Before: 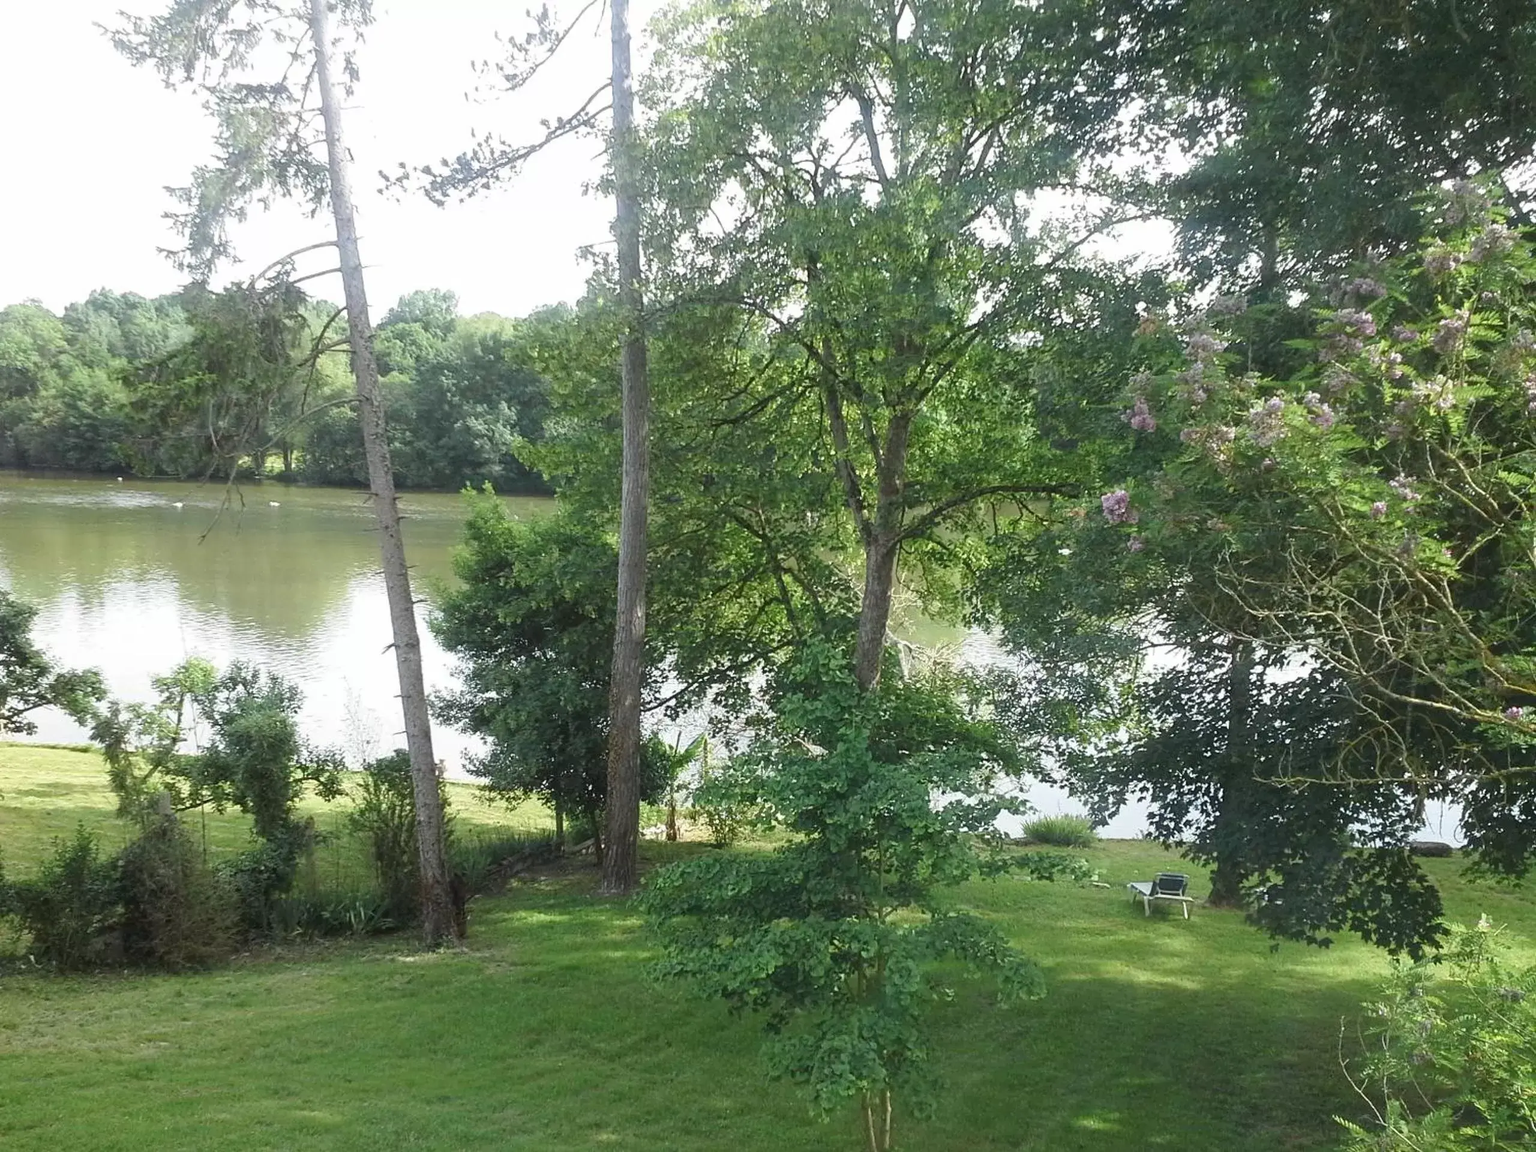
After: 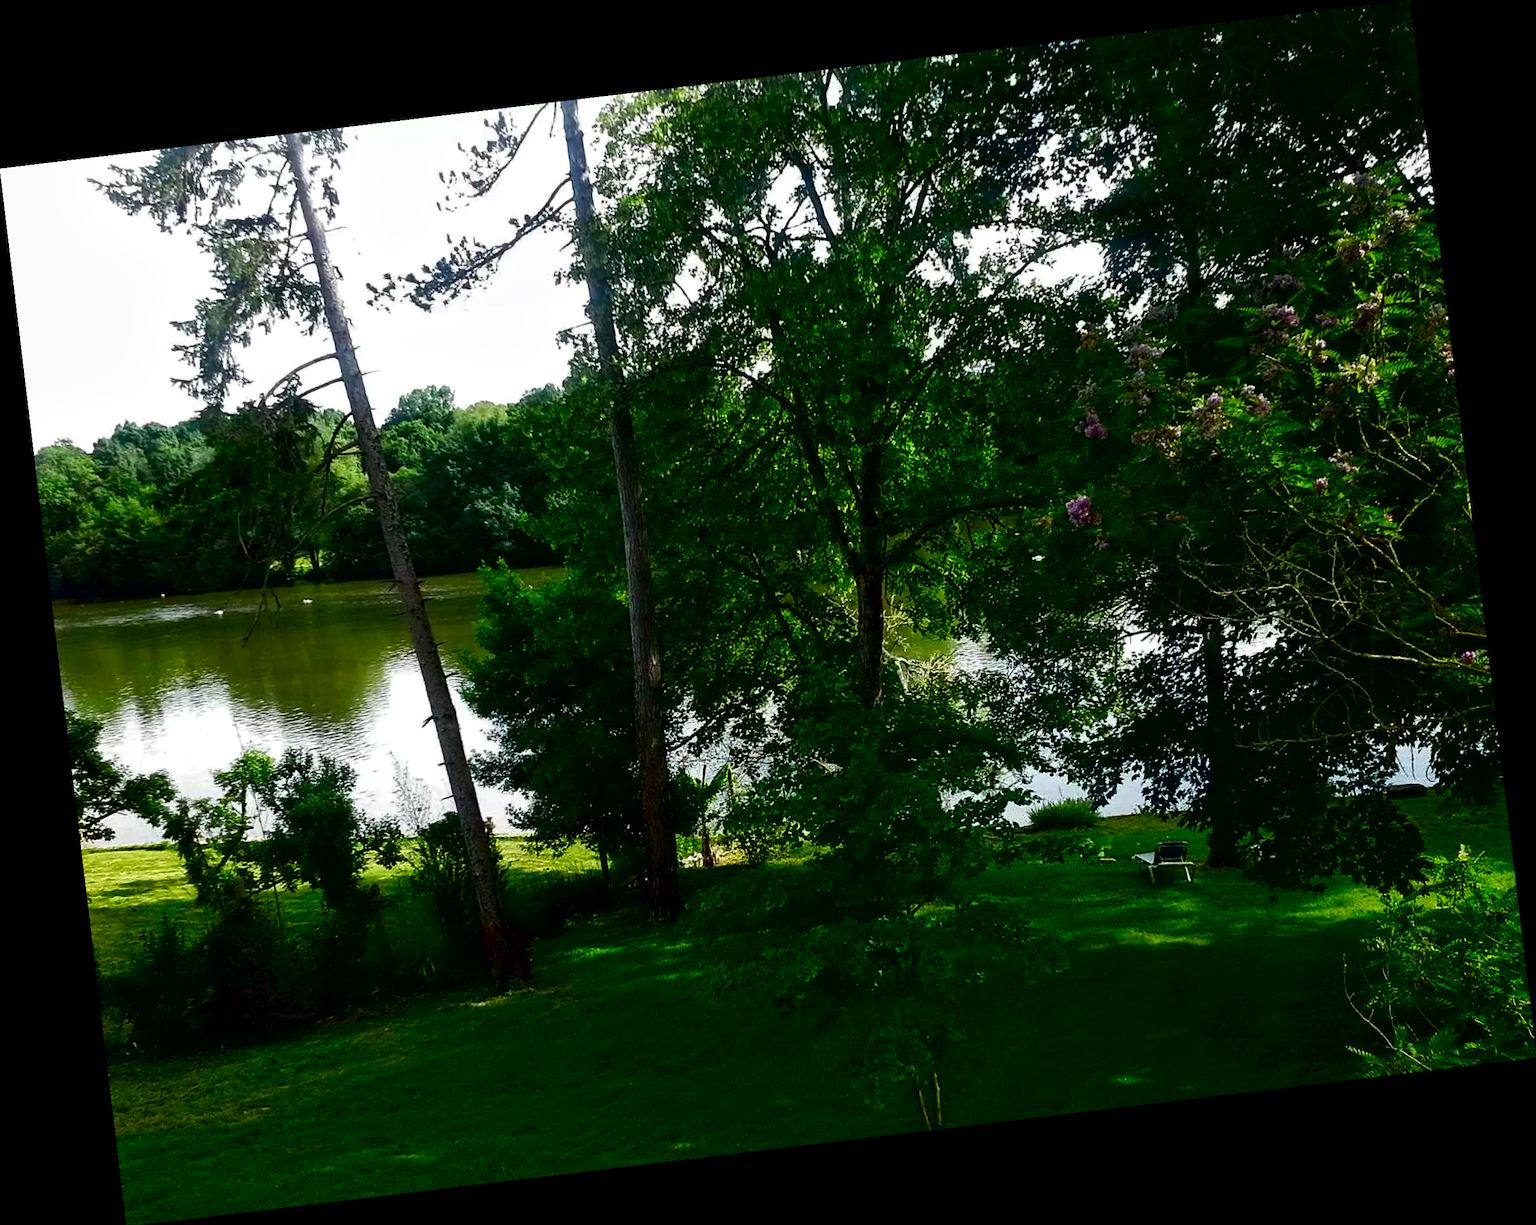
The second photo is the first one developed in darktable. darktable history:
contrast brightness saturation: brightness -1, saturation 1
local contrast: mode bilateral grid, contrast 25, coarseness 47, detail 151%, midtone range 0.2
rotate and perspective: rotation -6.83°, automatic cropping off
